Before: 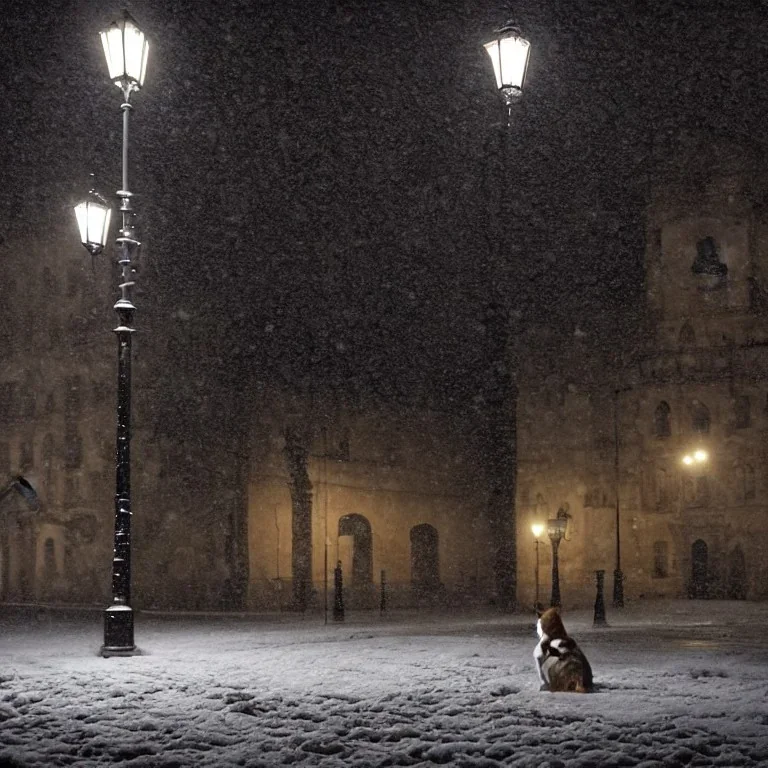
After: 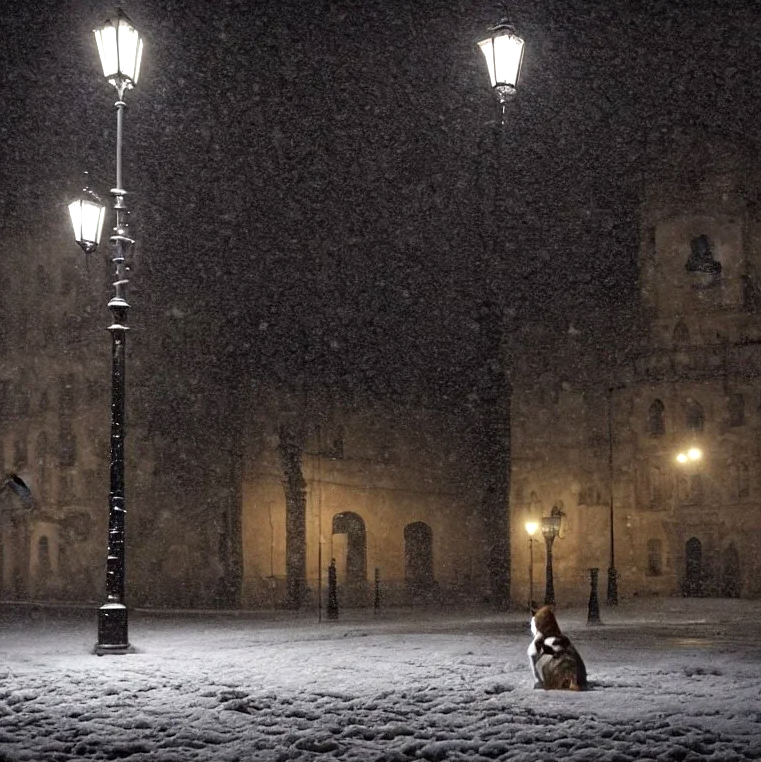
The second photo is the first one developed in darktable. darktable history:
exposure: exposure 0.202 EV, compensate exposure bias true, compensate highlight preservation false
contrast equalizer: octaves 7, y [[0.5, 0.502, 0.506, 0.511, 0.52, 0.537], [0.5 ×6], [0.505, 0.509, 0.518, 0.534, 0.553, 0.561], [0 ×6], [0 ×6]]
crop and rotate: left 0.82%, top 0.293%, bottom 0.372%
